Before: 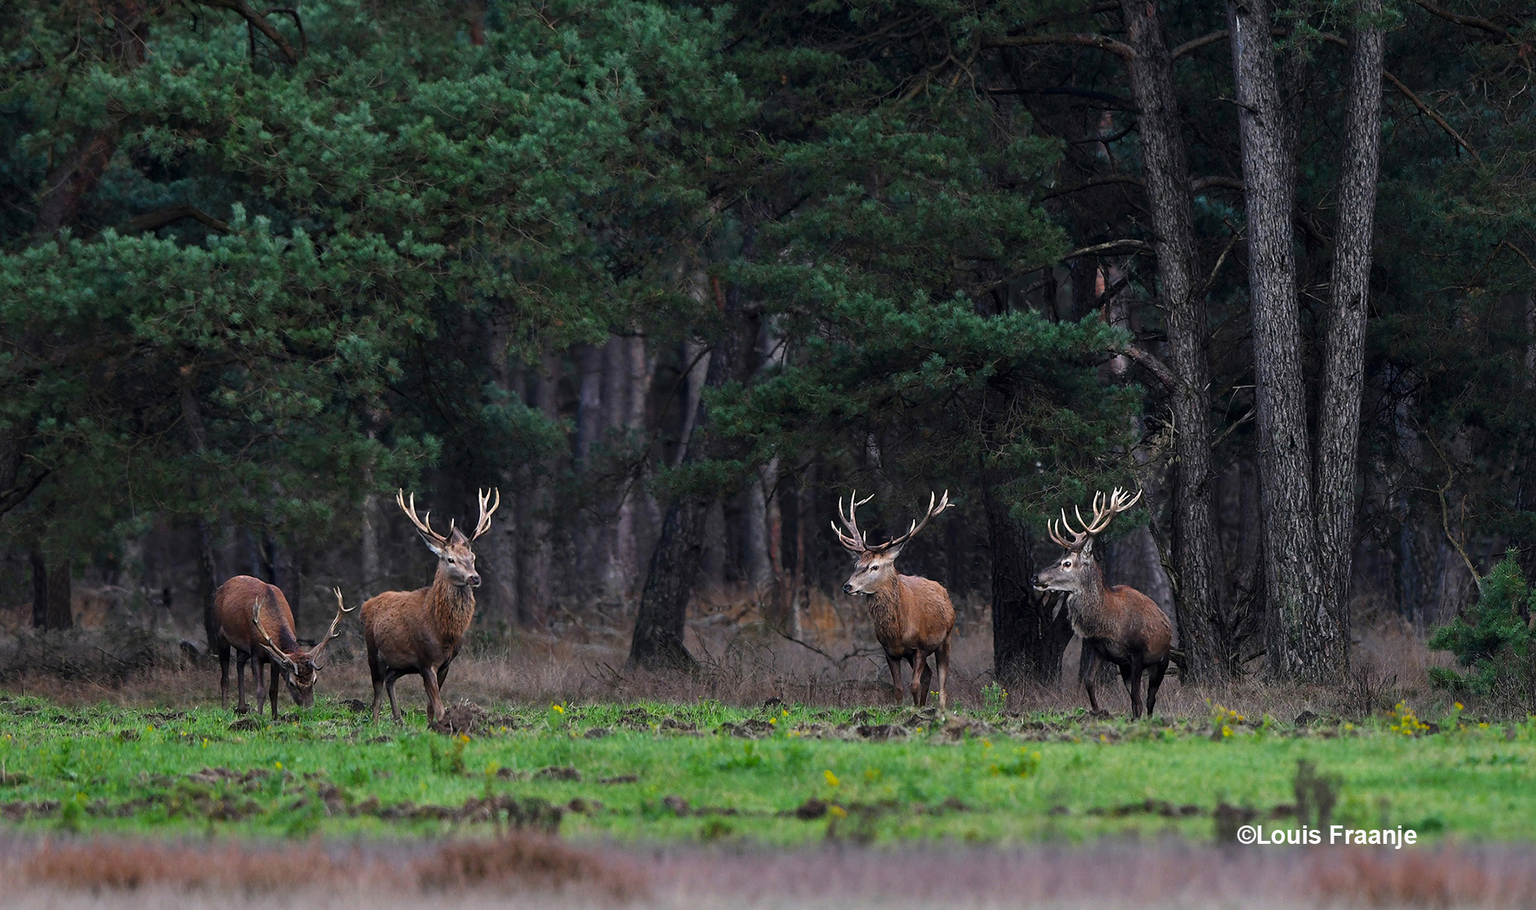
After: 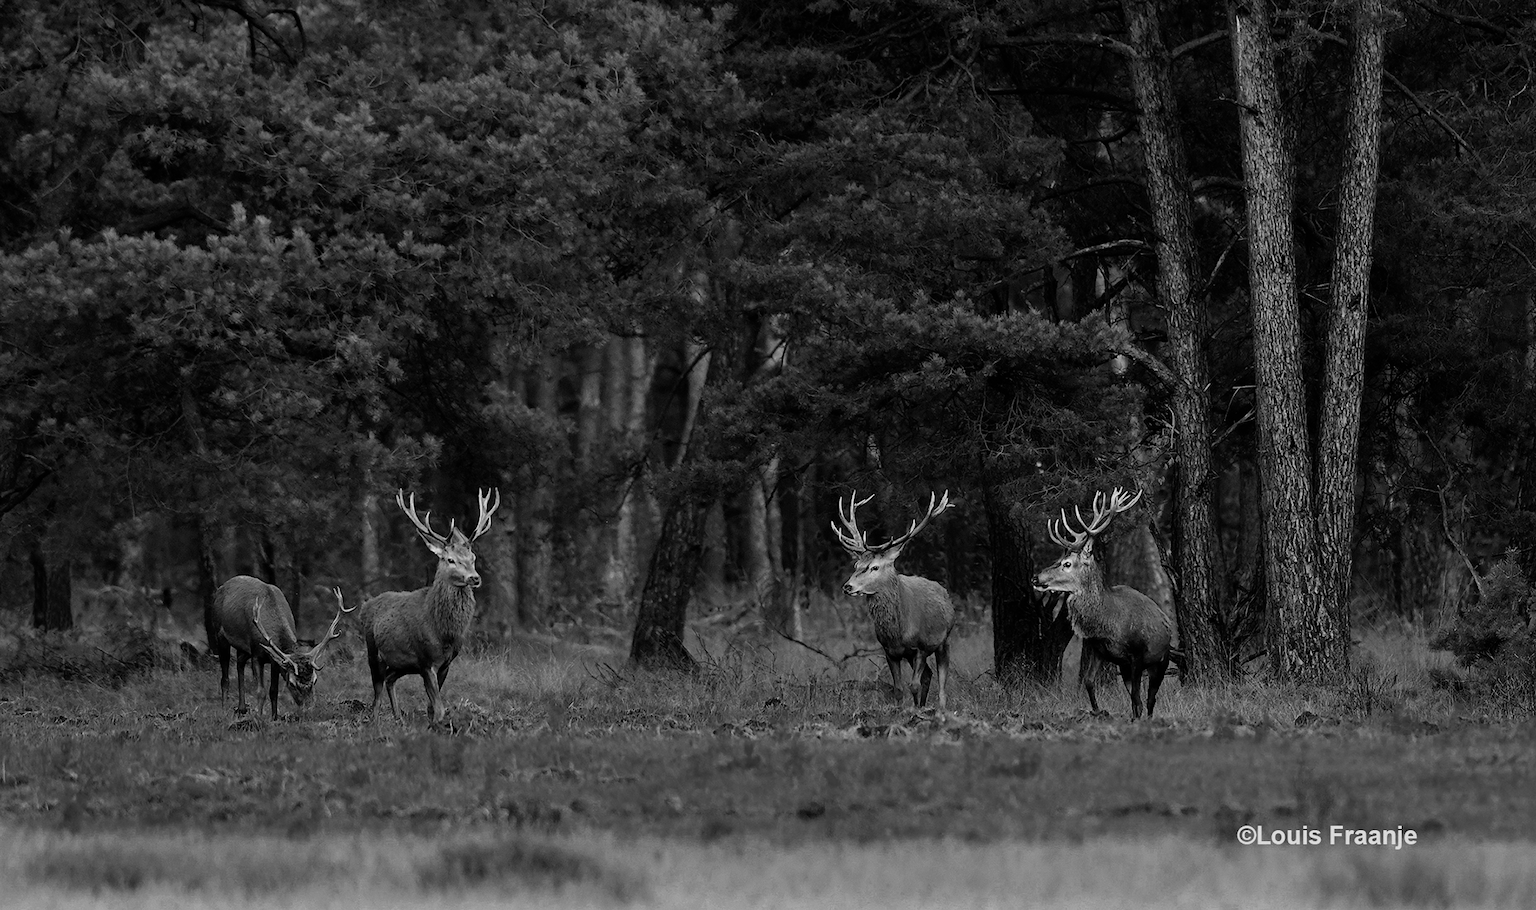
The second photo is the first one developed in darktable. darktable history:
color zones: curves: ch0 [(0.287, 0.048) (0.493, 0.484) (0.737, 0.816)]; ch1 [(0, 0) (0.143, 0) (0.286, 0) (0.429, 0) (0.571, 0) (0.714, 0) (0.857, 0)]
exposure: exposure 0.197 EV, compensate highlight preservation false
filmic rgb: black relative exposure -7.65 EV, white relative exposure 4.56 EV, hardness 3.61, color science v6 (2022)
